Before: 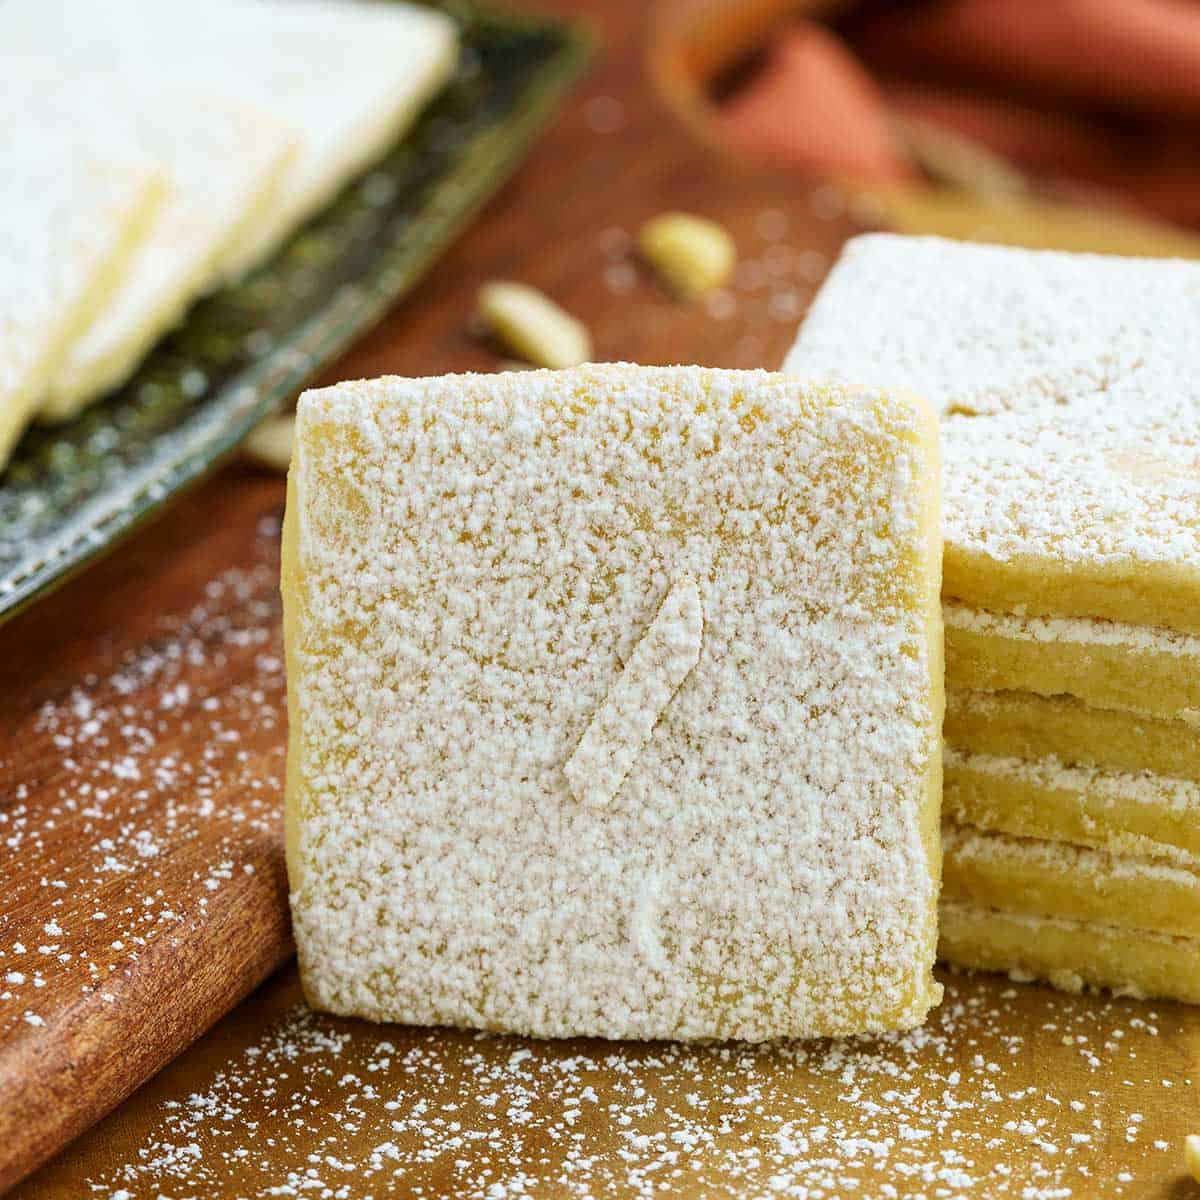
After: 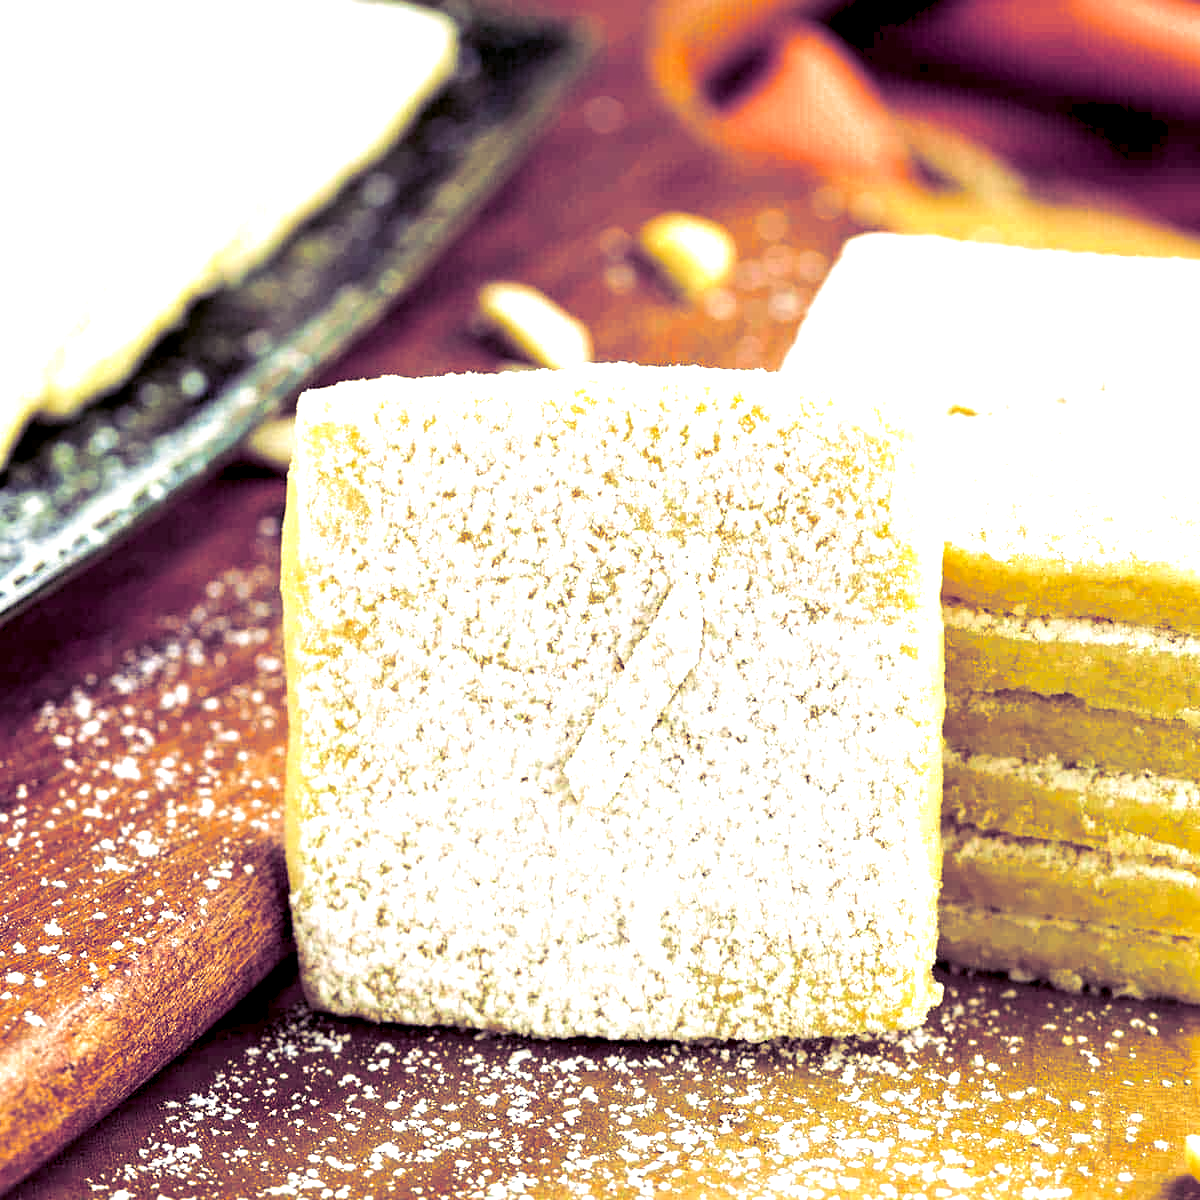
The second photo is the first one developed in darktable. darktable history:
exposure: black level correction 0.01, exposure 0.014 EV, compensate highlight preservation false
split-toning: shadows › hue 255.6°, shadows › saturation 0.66, highlights › hue 43.2°, highlights › saturation 0.68, balance -50.1
levels: levels [0, 0.374, 0.749]
